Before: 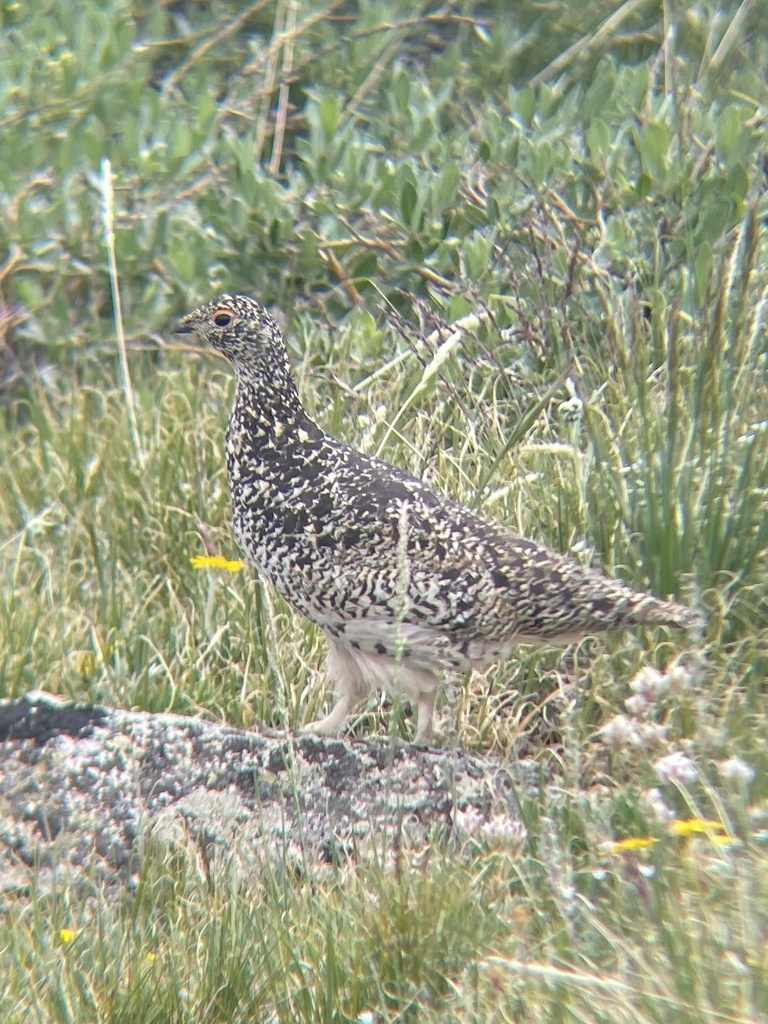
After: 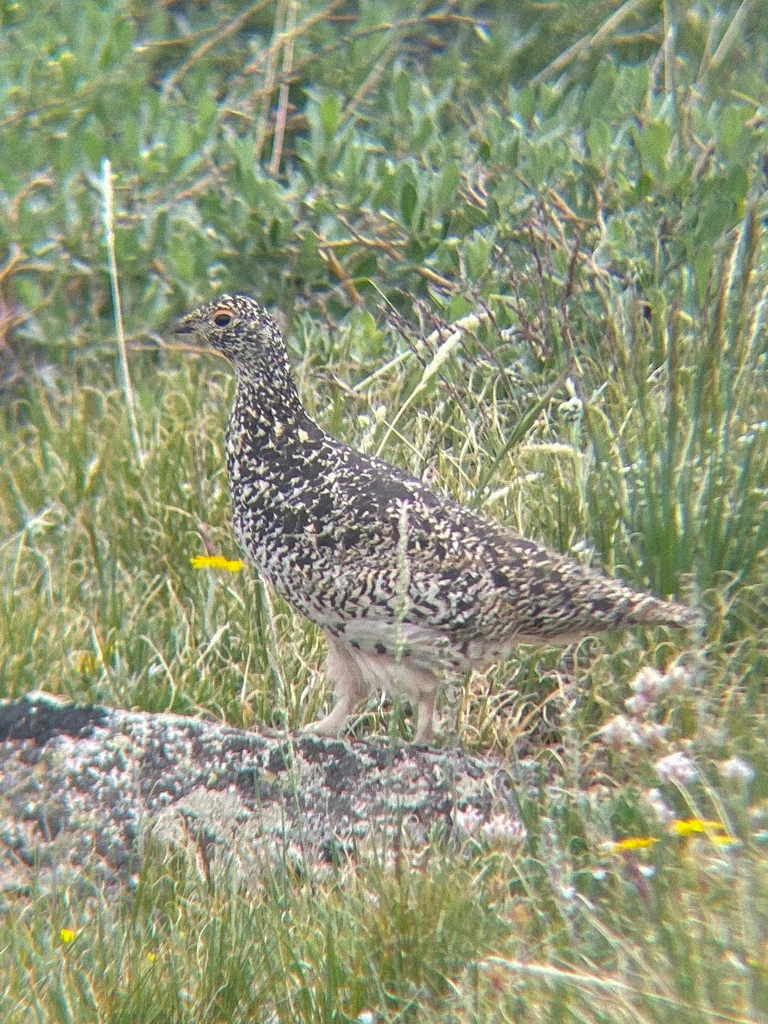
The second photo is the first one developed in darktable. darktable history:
shadows and highlights: on, module defaults
grain: mid-tones bias 0%
